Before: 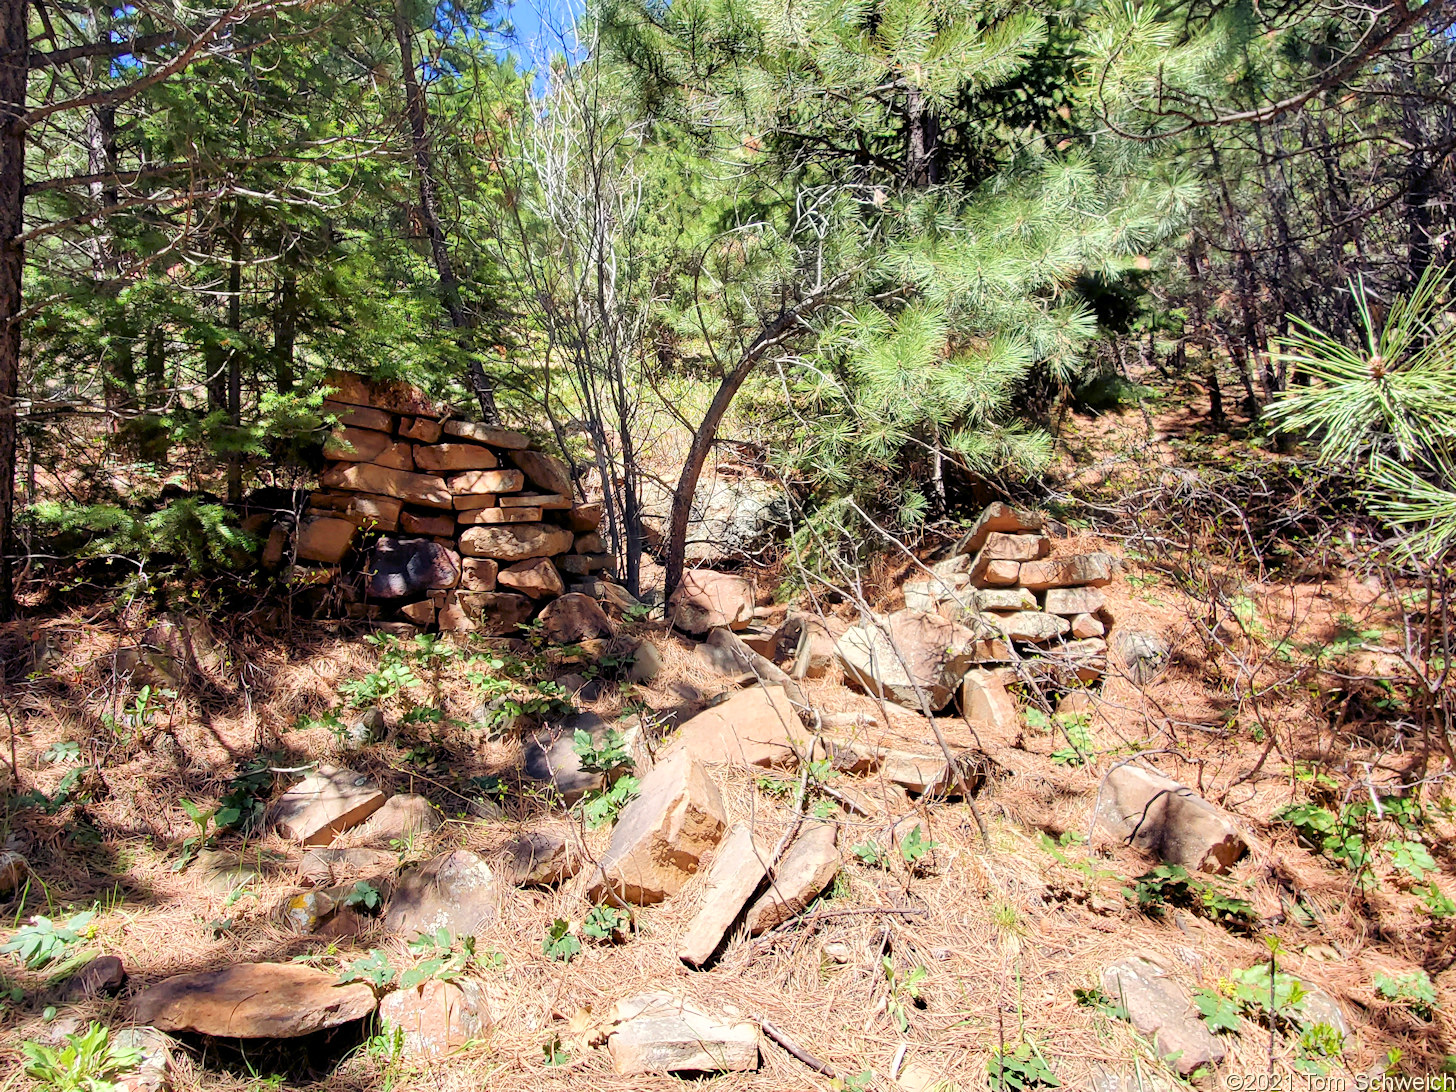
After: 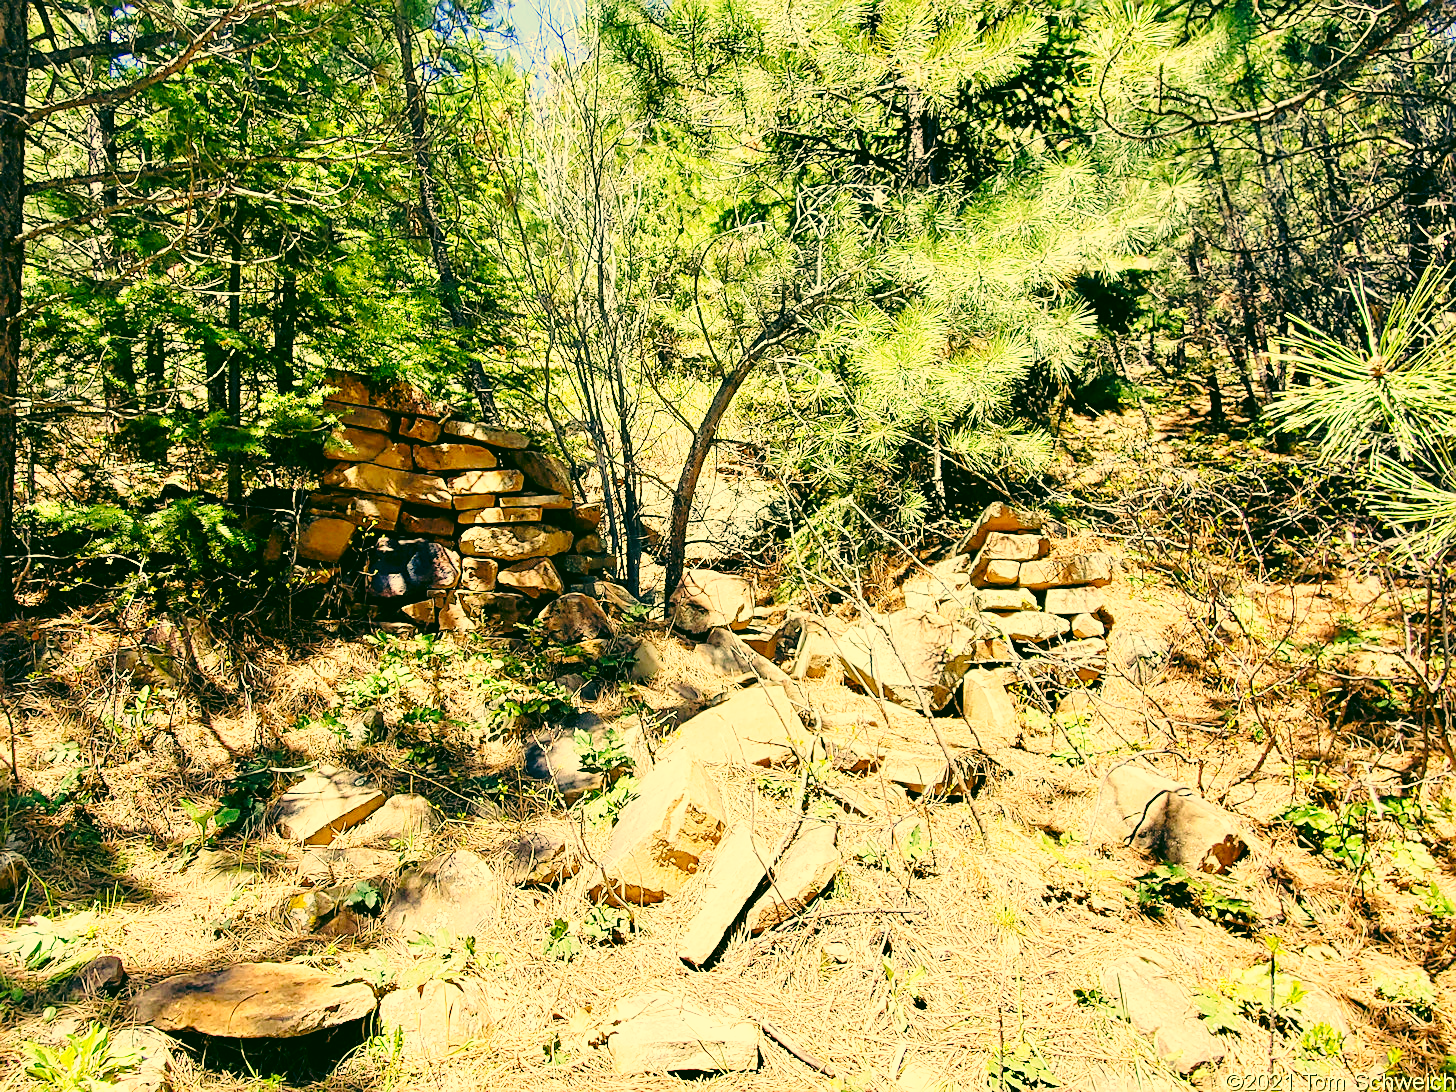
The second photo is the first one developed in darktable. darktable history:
sharpen: amount 0.536
color correction: highlights a* 5.63, highlights b* 33.56, shadows a* -25.89, shadows b* 3.73
base curve: curves: ch0 [(0, 0) (0.036, 0.037) (0.121, 0.228) (0.46, 0.76) (0.859, 0.983) (1, 1)], preserve colors none
